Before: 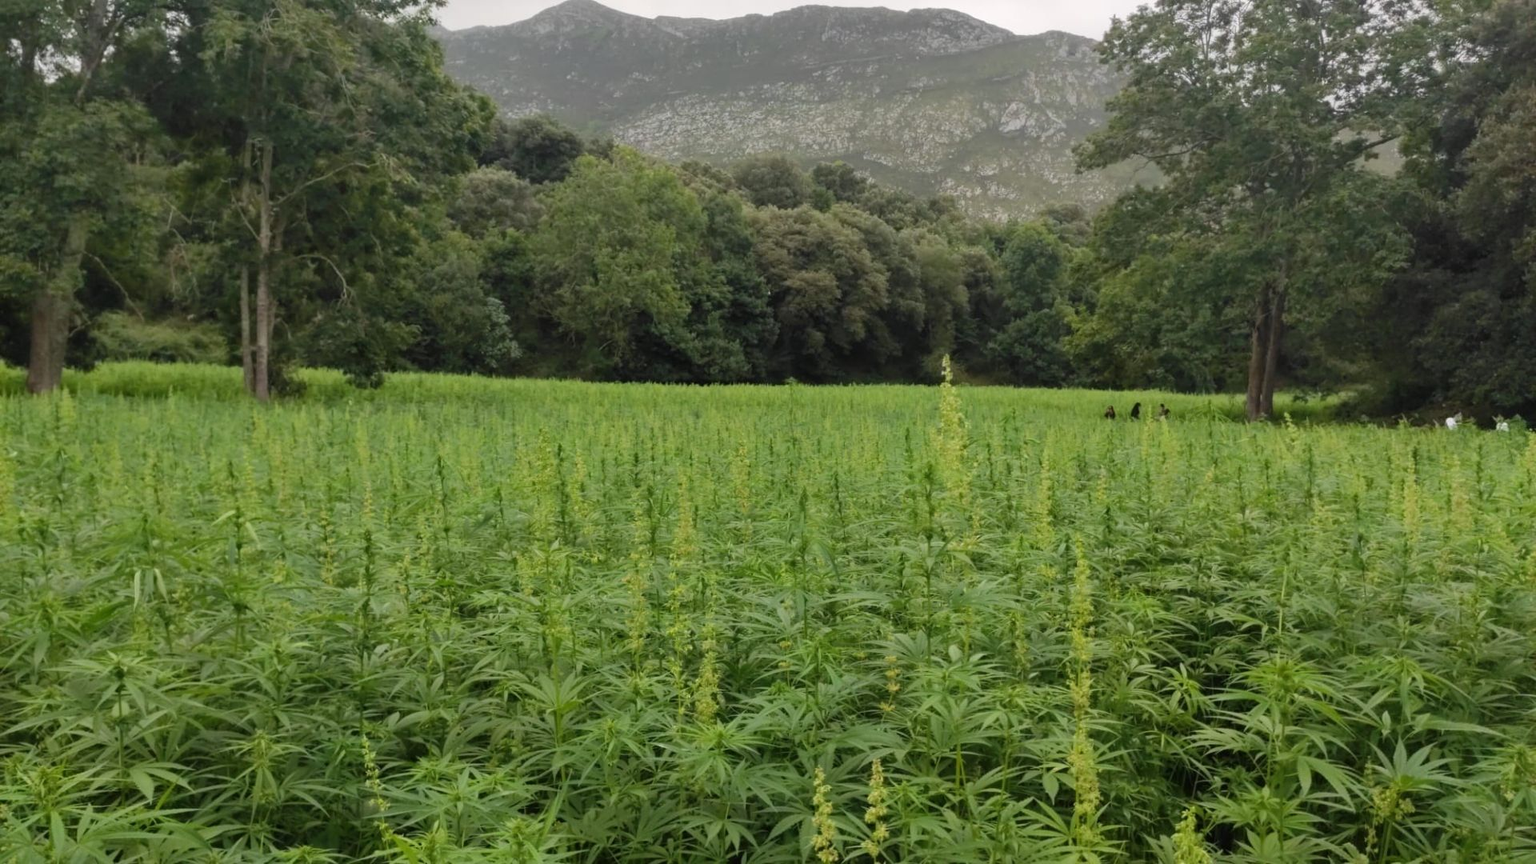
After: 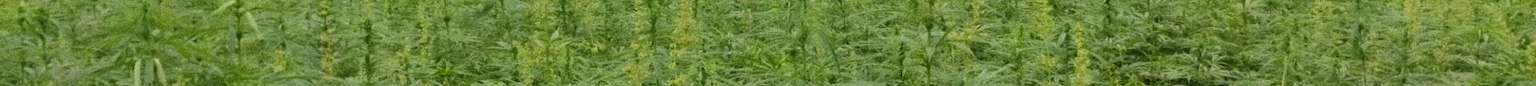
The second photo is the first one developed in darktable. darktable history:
crop and rotate: top 59.084%, bottom 30.916%
grain: coarseness 9.61 ISO, strength 35.62%
